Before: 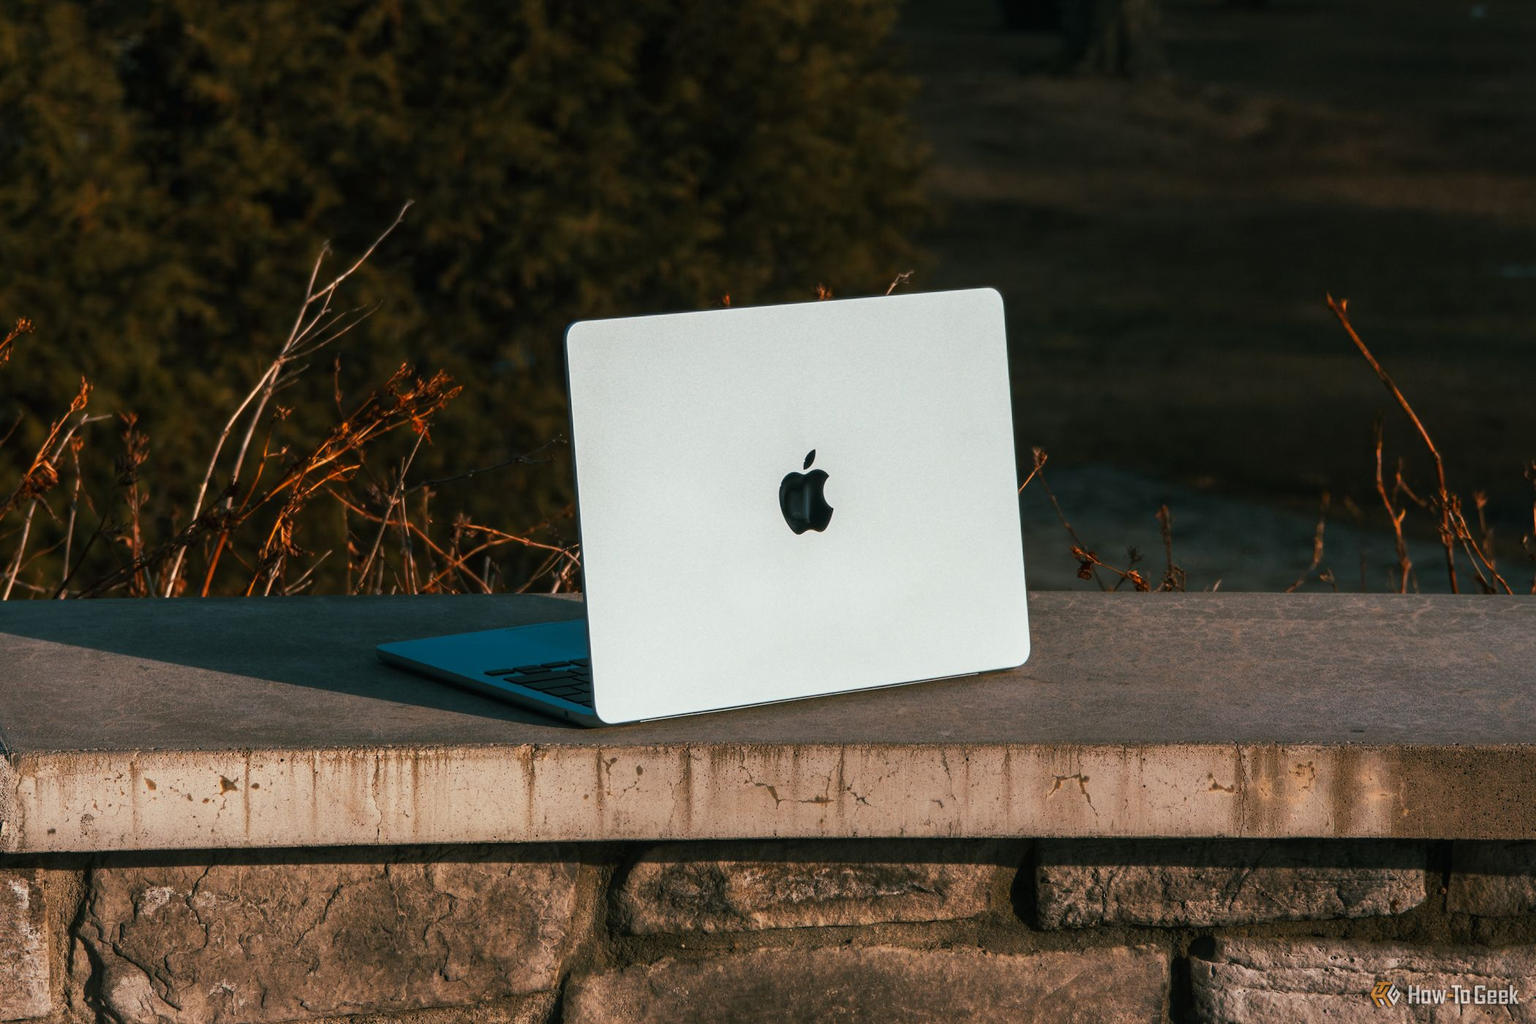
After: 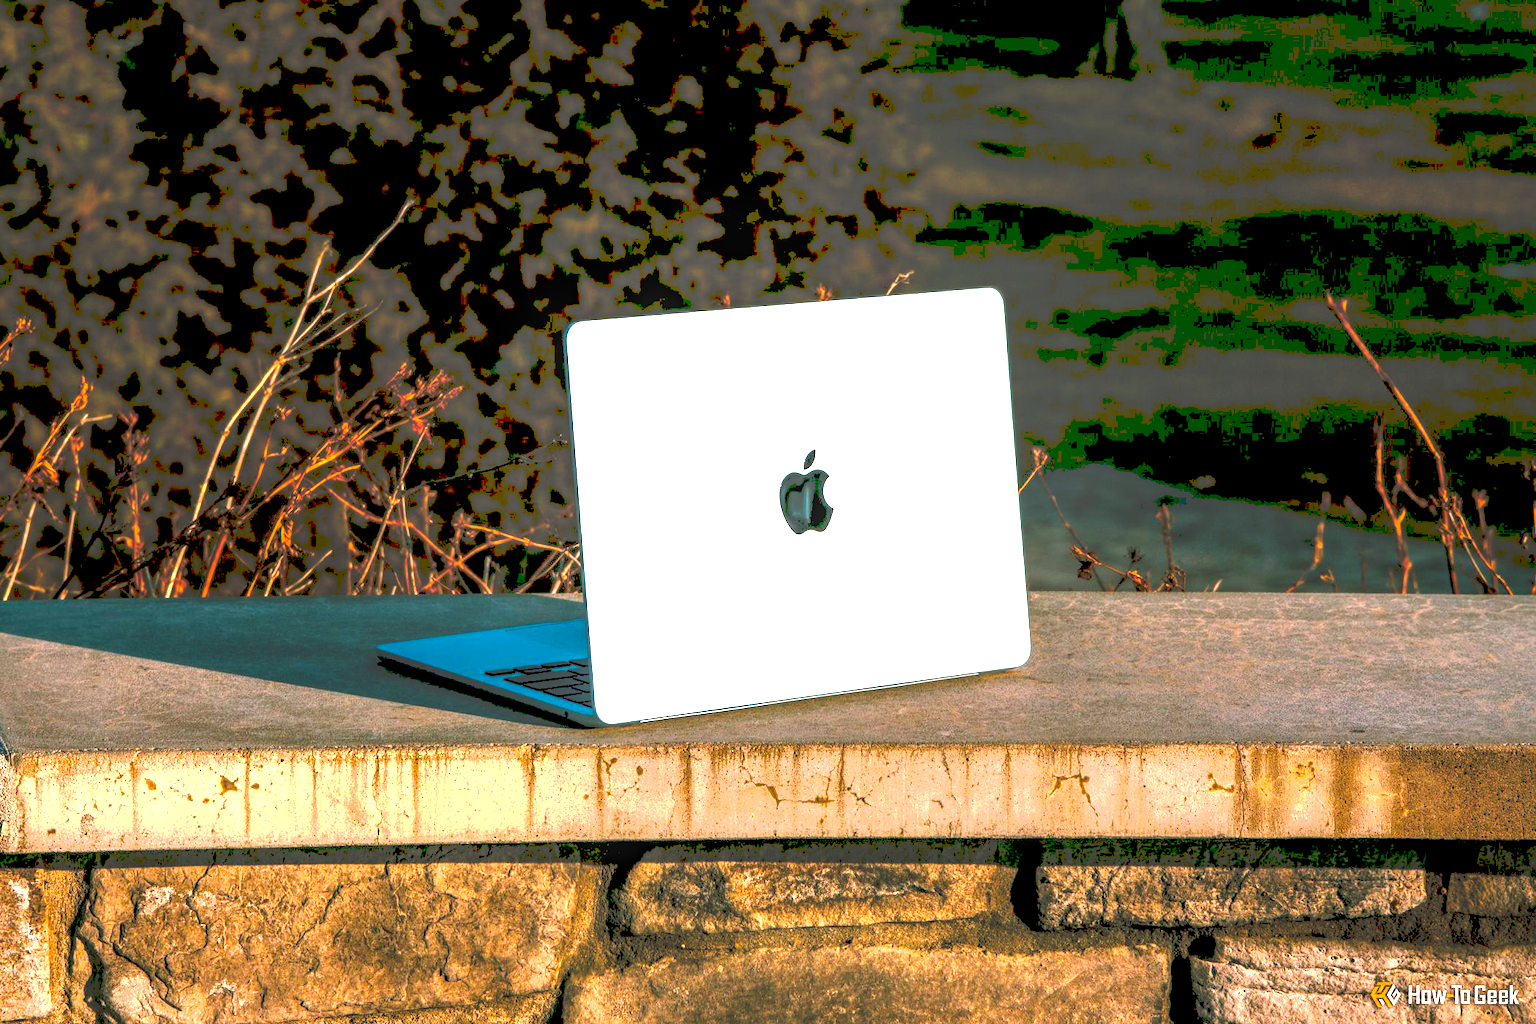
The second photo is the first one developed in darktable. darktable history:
exposure: black level correction 0.008, exposure 0.979 EV, compensate highlight preservation false
local contrast: detail 150%
color correction: saturation 1.34
color balance rgb: perceptual saturation grading › global saturation 36%, perceptual brilliance grading › global brilliance 10%, global vibrance 20%
tone curve: curves: ch0 [(0, 0) (0.003, 0.264) (0.011, 0.264) (0.025, 0.265) (0.044, 0.269) (0.069, 0.273) (0.1, 0.28) (0.136, 0.292) (0.177, 0.309) (0.224, 0.336) (0.277, 0.371) (0.335, 0.412) (0.399, 0.469) (0.468, 0.533) (0.543, 0.595) (0.623, 0.66) (0.709, 0.73) (0.801, 0.8) (0.898, 0.854) (1, 1)], preserve colors none
